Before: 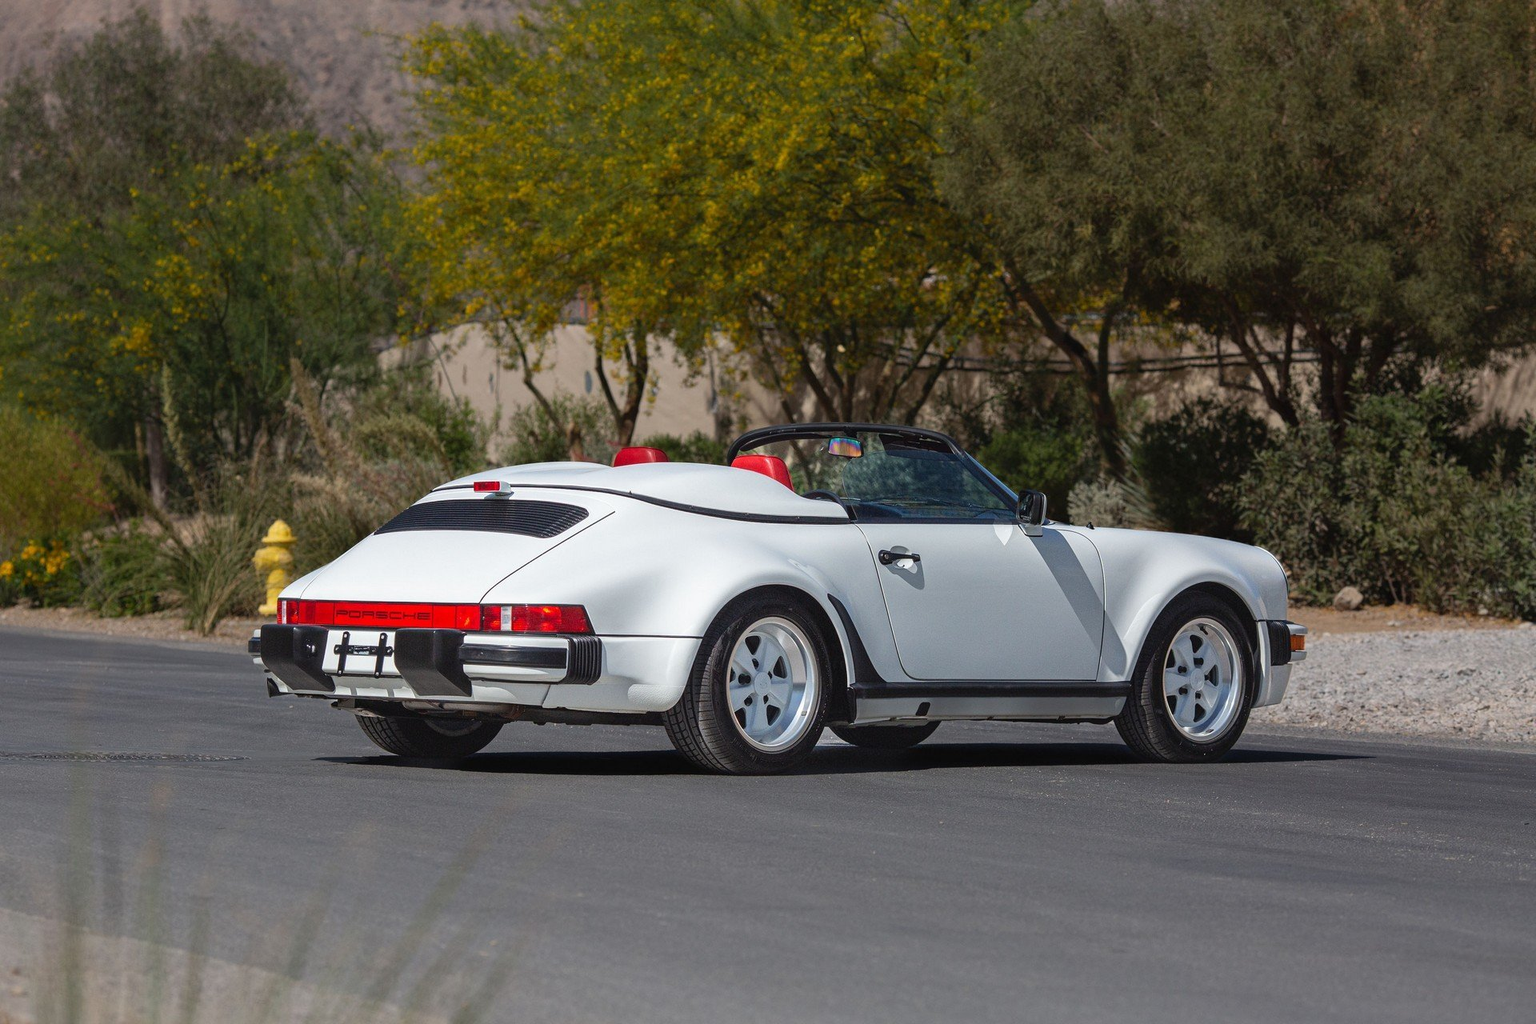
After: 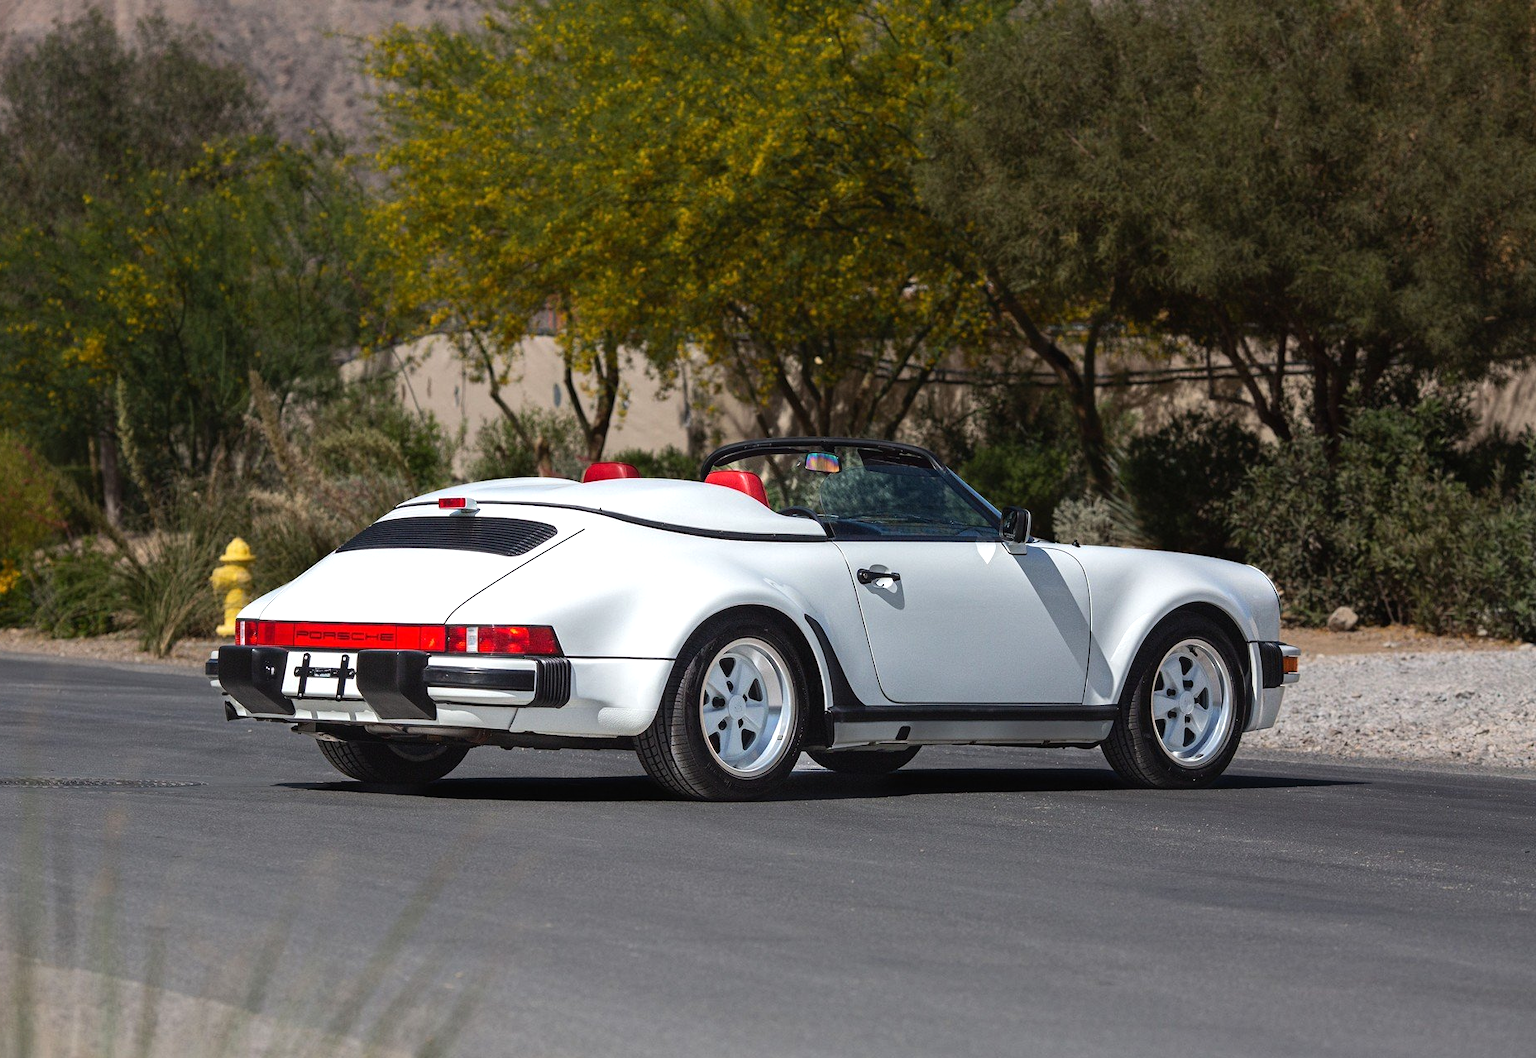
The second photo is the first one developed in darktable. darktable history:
tone equalizer: -8 EV -0.417 EV, -7 EV -0.389 EV, -6 EV -0.333 EV, -5 EV -0.222 EV, -3 EV 0.222 EV, -2 EV 0.333 EV, -1 EV 0.389 EV, +0 EV 0.417 EV, edges refinement/feathering 500, mask exposure compensation -1.57 EV, preserve details no
crop and rotate: left 3.238%
